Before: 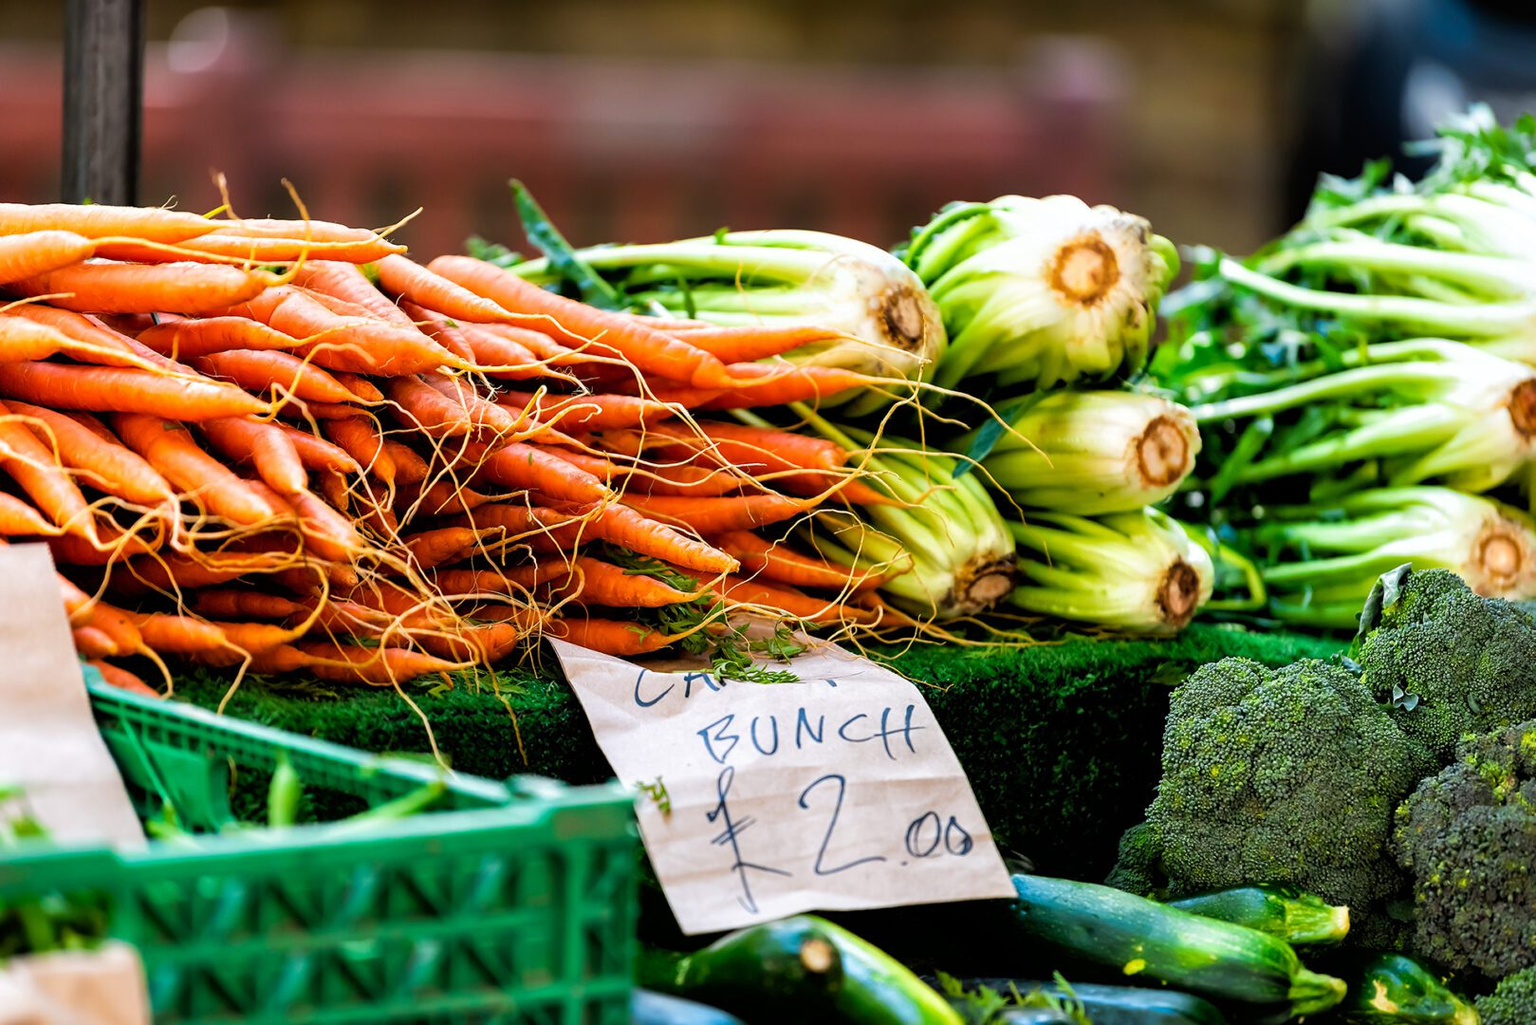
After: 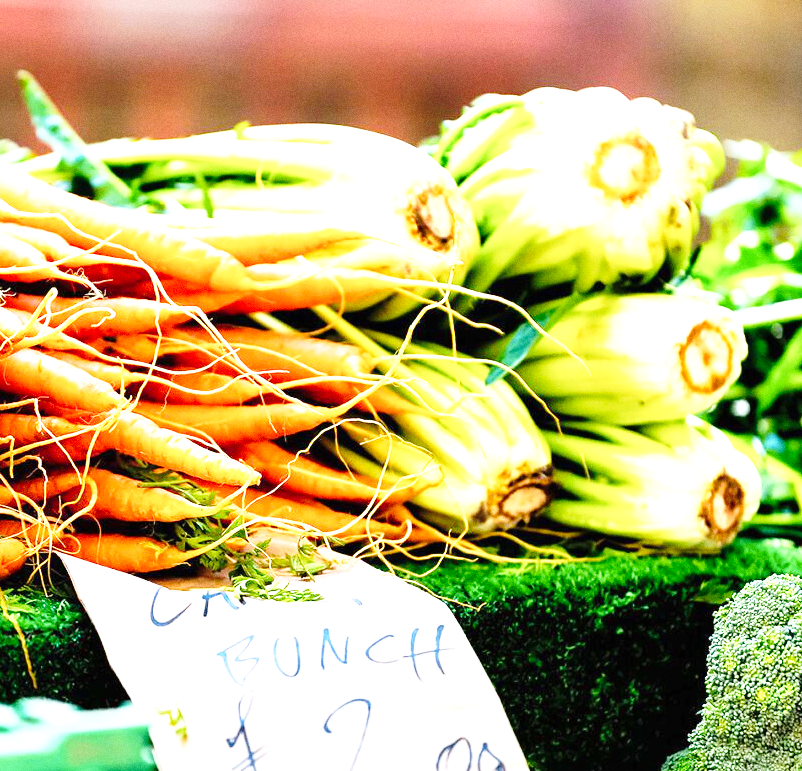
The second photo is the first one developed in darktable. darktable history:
crop: left 32.075%, top 10.976%, right 18.355%, bottom 17.596%
base curve: curves: ch0 [(0, 0) (0.028, 0.03) (0.121, 0.232) (0.46, 0.748) (0.859, 0.968) (1, 1)], preserve colors none
grain: coarseness 0.09 ISO
exposure: black level correction 0, exposure 1.379 EV, compensate exposure bias true, compensate highlight preservation false
